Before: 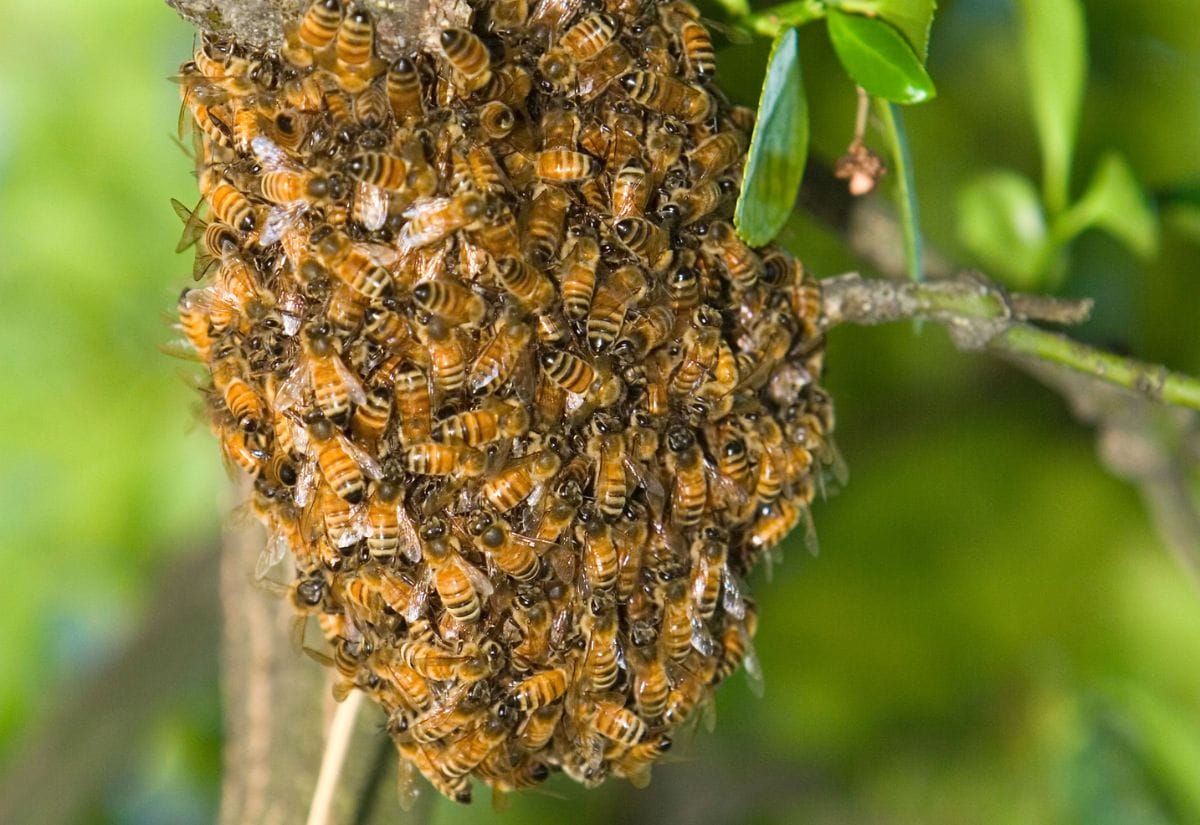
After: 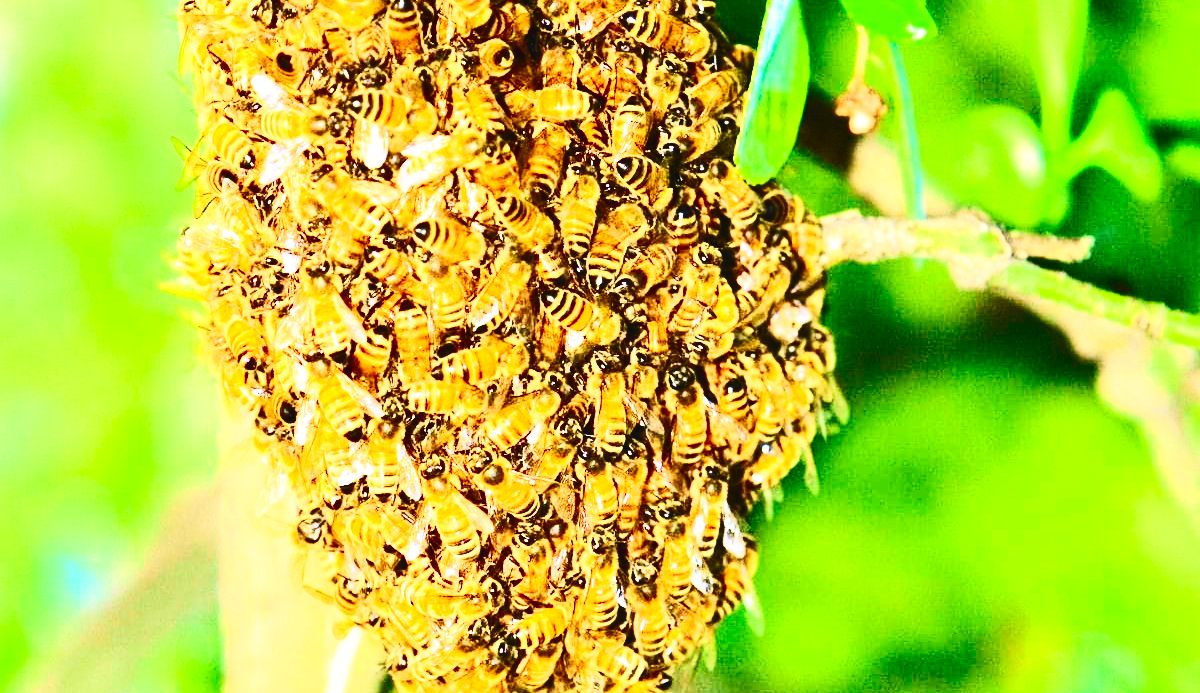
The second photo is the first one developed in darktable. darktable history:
tone curve: curves: ch0 [(0, 0.023) (0.103, 0.087) (0.295, 0.297) (0.445, 0.531) (0.553, 0.665) (0.735, 0.843) (0.994, 1)]; ch1 [(0, 0) (0.427, 0.346) (0.456, 0.426) (0.484, 0.494) (0.509, 0.505) (0.535, 0.56) (0.581, 0.632) (0.646, 0.715) (1, 1)]; ch2 [(0, 0) (0.369, 0.388) (0.449, 0.431) (0.501, 0.495) (0.533, 0.518) (0.572, 0.612) (0.677, 0.752) (1, 1)], color space Lab, independent channels, preserve colors none
base curve: curves: ch0 [(0, 0) (0.028, 0.03) (0.121, 0.232) (0.46, 0.748) (0.859, 0.968) (1, 1)], preserve colors none
crop: top 7.625%, bottom 8.027%
contrast brightness saturation: contrast 0.62, brightness 0.34, saturation 0.14
